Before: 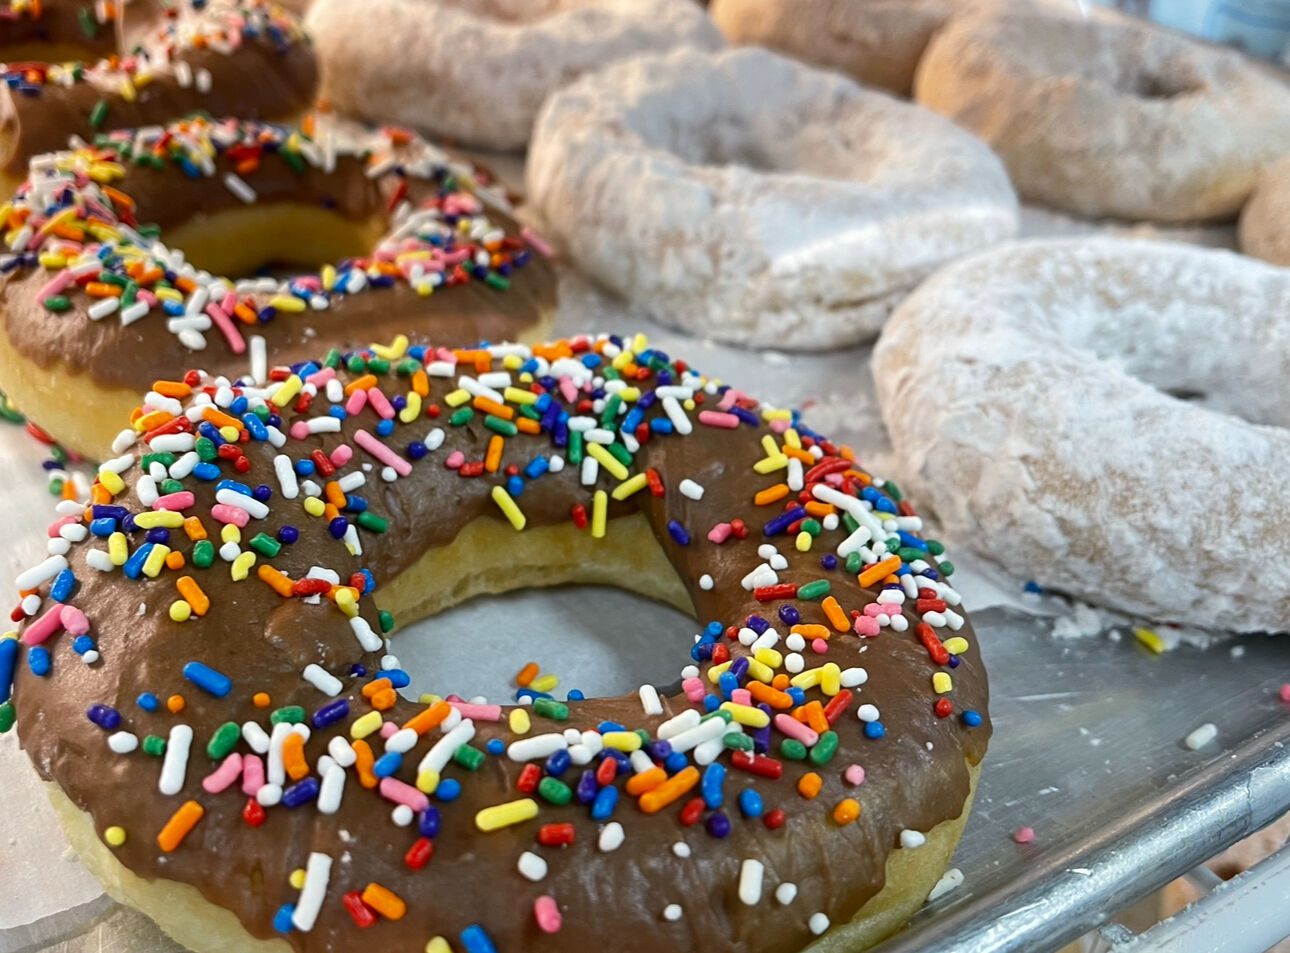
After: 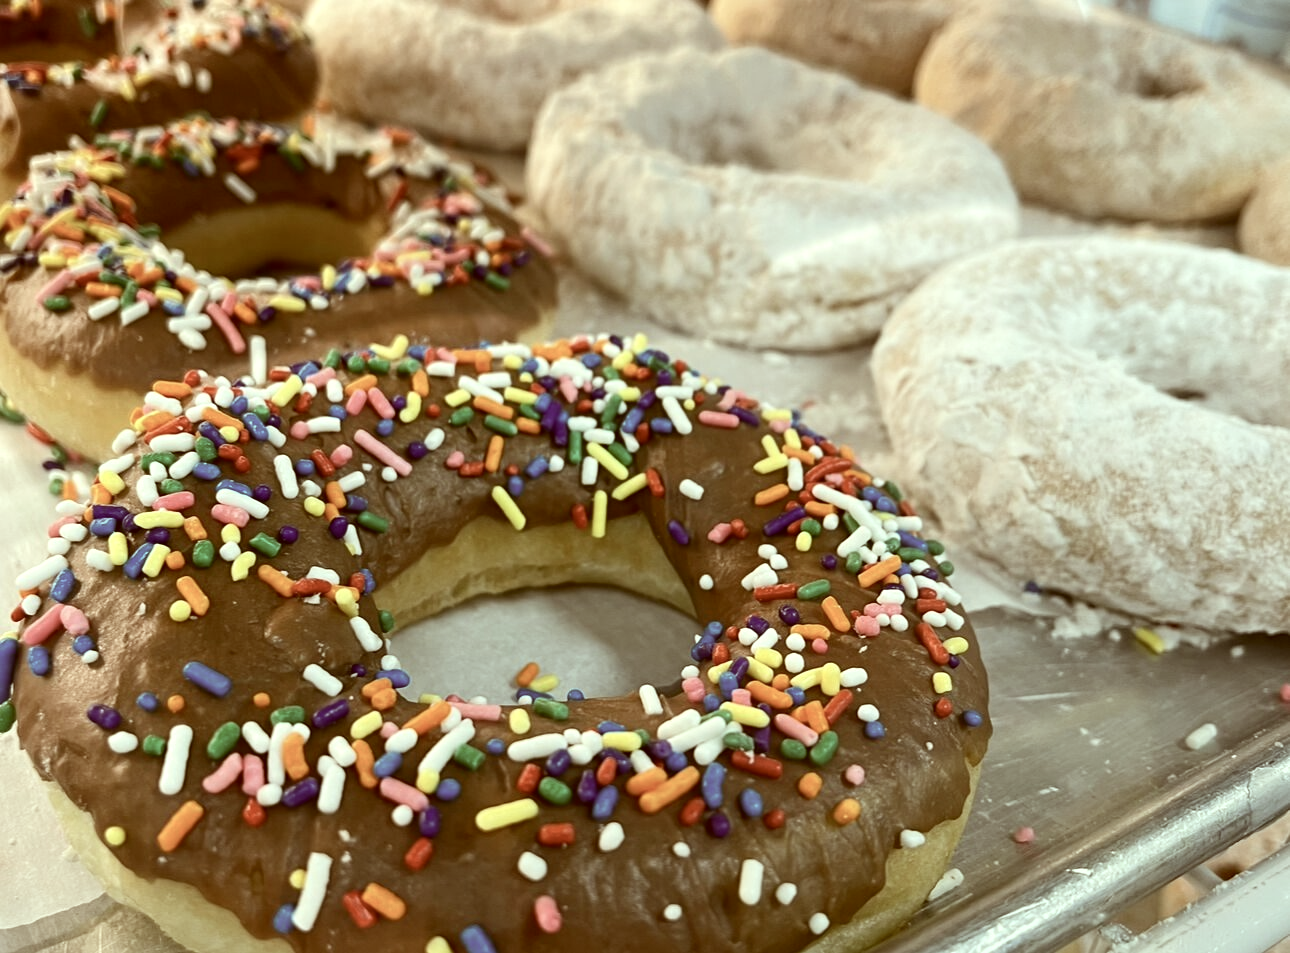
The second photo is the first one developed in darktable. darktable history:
color balance rgb: shadows lift › chroma 1.047%, shadows lift › hue 243.49°, perceptual saturation grading › global saturation -31.679%
contrast brightness saturation: contrast 0.108, saturation -0.173
exposure: exposure 0.203 EV, compensate exposure bias true, compensate highlight preservation false
color correction: highlights a* -6.24, highlights b* 9.31, shadows a* 10.87, shadows b* 23.16
local contrast: mode bilateral grid, contrast 99, coarseness 99, detail 90%, midtone range 0.2
